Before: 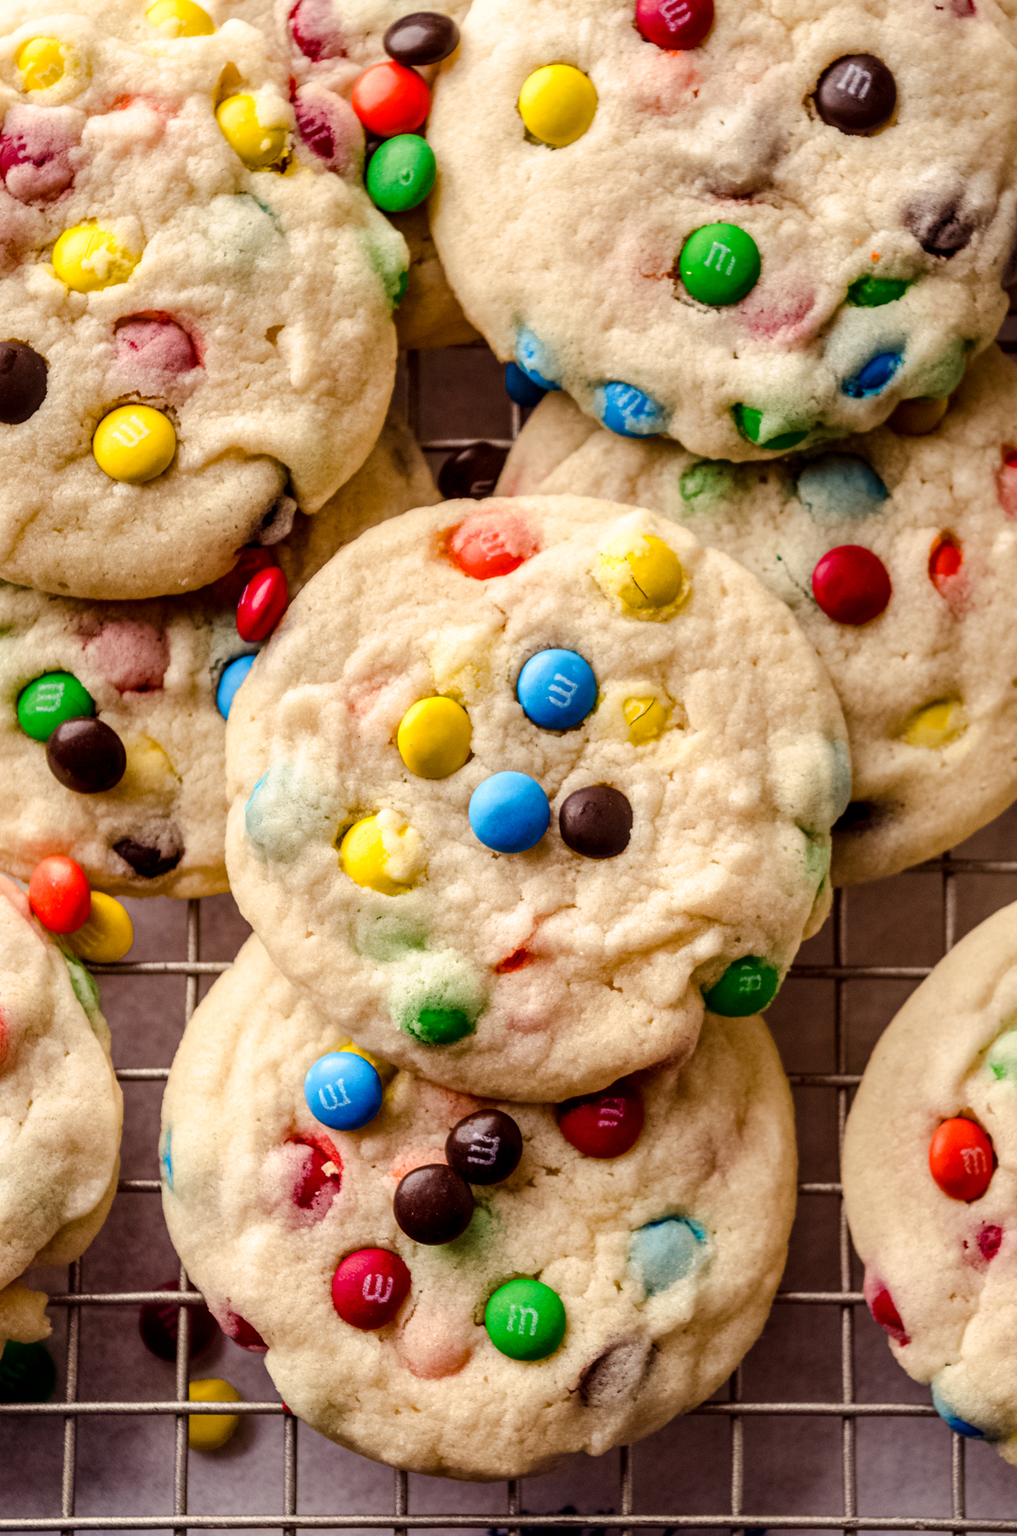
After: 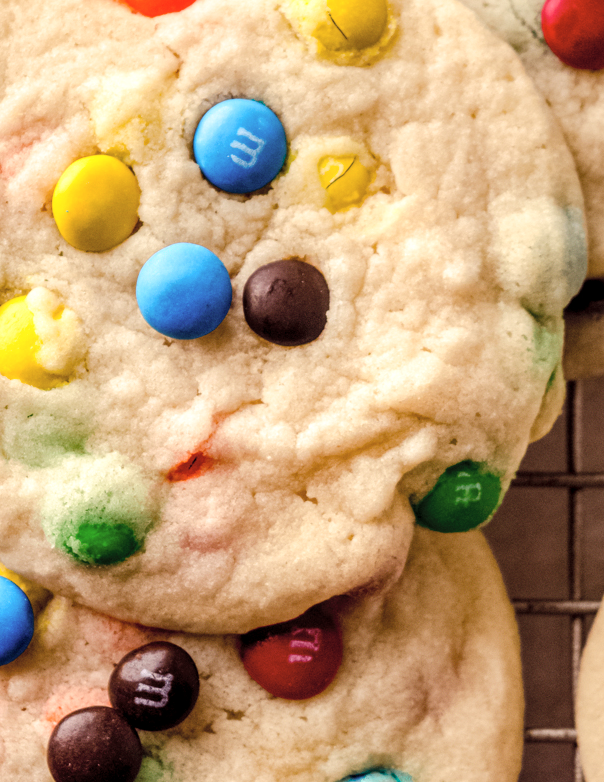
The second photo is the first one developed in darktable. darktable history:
local contrast: highlights 105%, shadows 99%, detail 120%, midtone range 0.2
contrast brightness saturation: brightness 0.148
color zones: curves: ch0 [(0.25, 0.5) (0.423, 0.5) (0.443, 0.5) (0.521, 0.756) (0.568, 0.5) (0.576, 0.5) (0.75, 0.5)]; ch1 [(0.25, 0.5) (0.423, 0.5) (0.443, 0.5) (0.539, 0.873) (0.624, 0.565) (0.631, 0.5) (0.75, 0.5)]
crop: left 34.76%, top 36.86%, right 14.827%, bottom 19.978%
